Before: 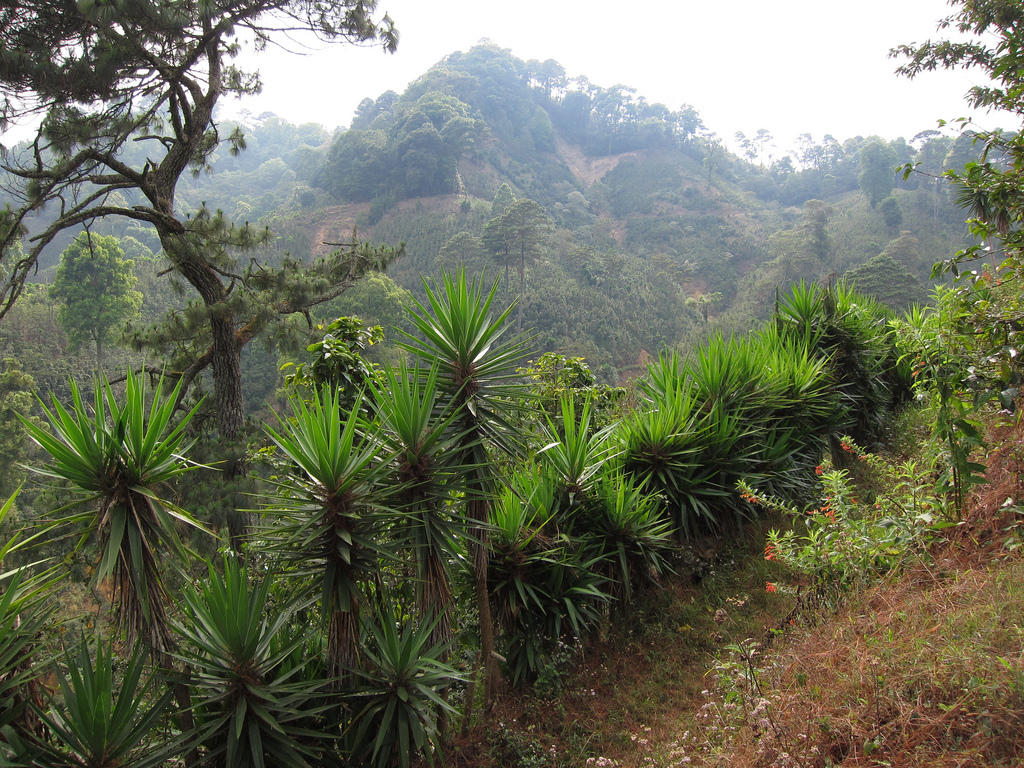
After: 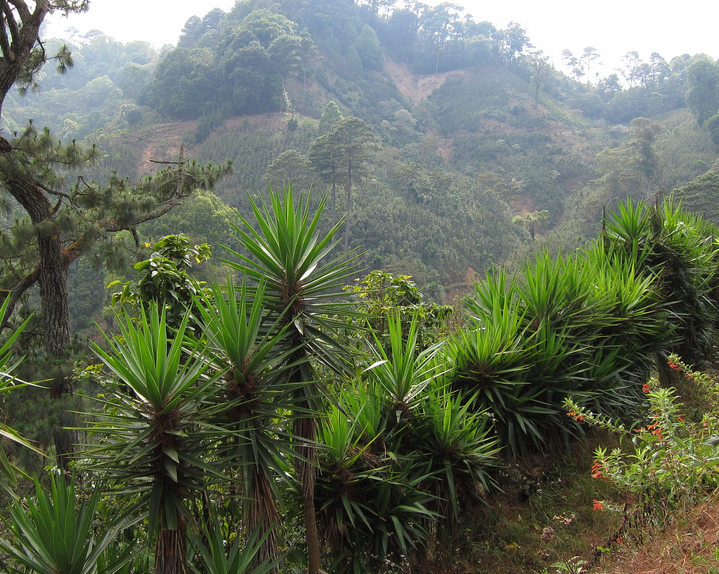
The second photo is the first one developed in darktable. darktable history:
crop and rotate: left 16.947%, top 10.775%, right 12.826%, bottom 14.407%
exposure: compensate exposure bias true, compensate highlight preservation false
